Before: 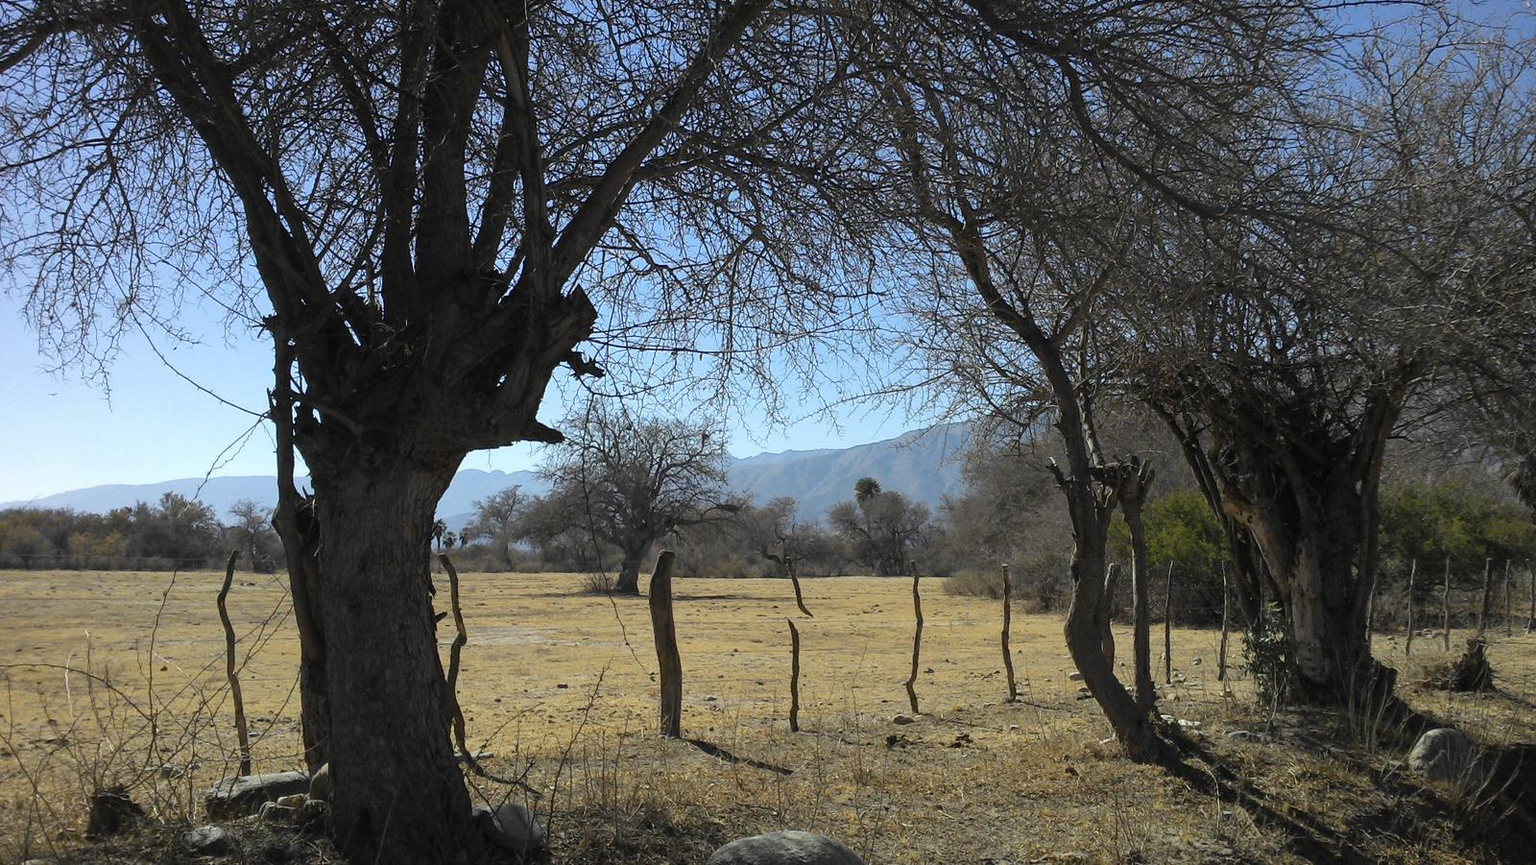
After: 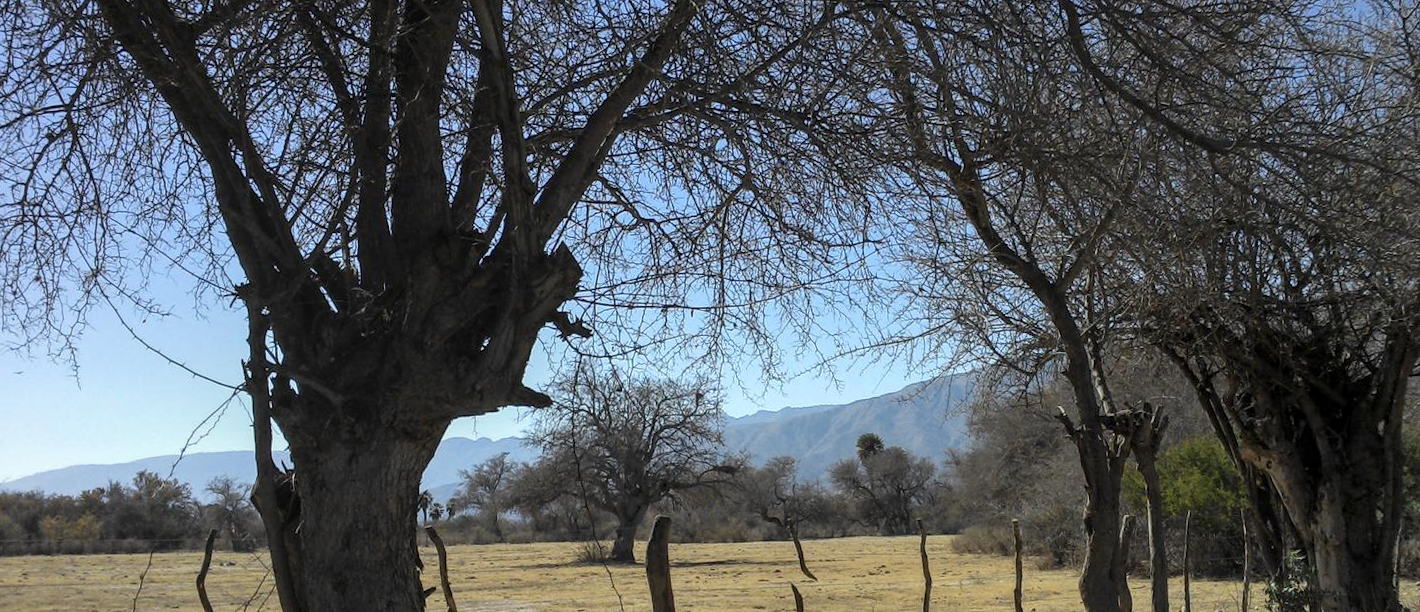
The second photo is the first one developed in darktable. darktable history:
local contrast: on, module defaults
crop: left 3.015%, top 8.969%, right 9.647%, bottom 26.457%
rotate and perspective: rotation -1.75°, automatic cropping off
